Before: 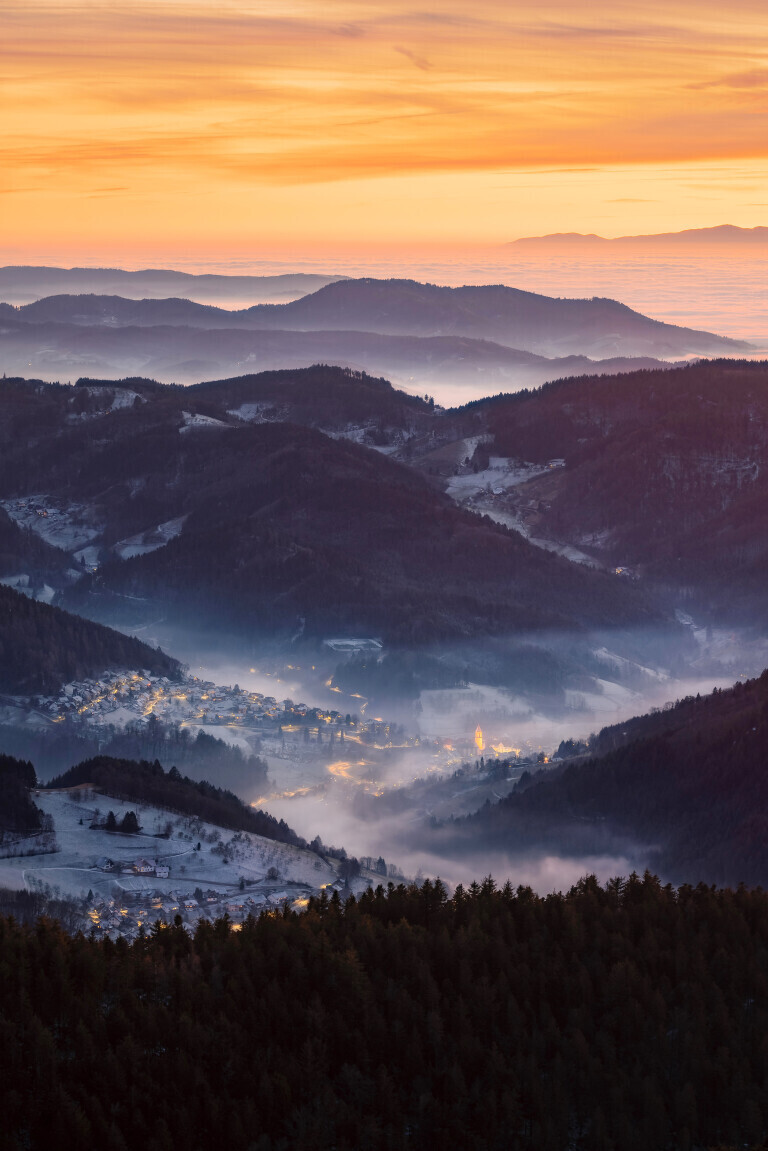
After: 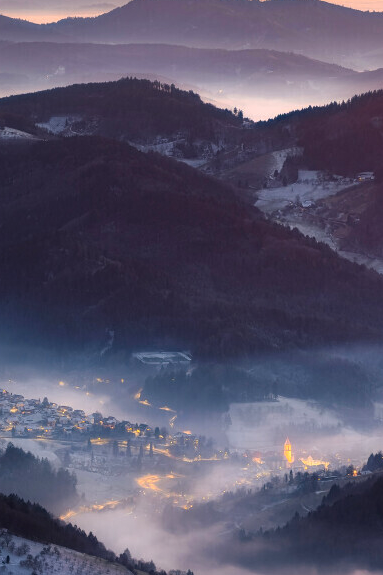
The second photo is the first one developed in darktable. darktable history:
crop: left 25%, top 25%, right 25%, bottom 25%
contrast equalizer: y [[0.5, 0.496, 0.435, 0.435, 0.496, 0.5], [0.5 ×6], [0.5 ×6], [0 ×6], [0 ×6]]
base curve: exposure shift 0, preserve colors none
color balance rgb: linear chroma grading › global chroma 10%, global vibrance 10%, contrast 15%, saturation formula JzAzBz (2021)
